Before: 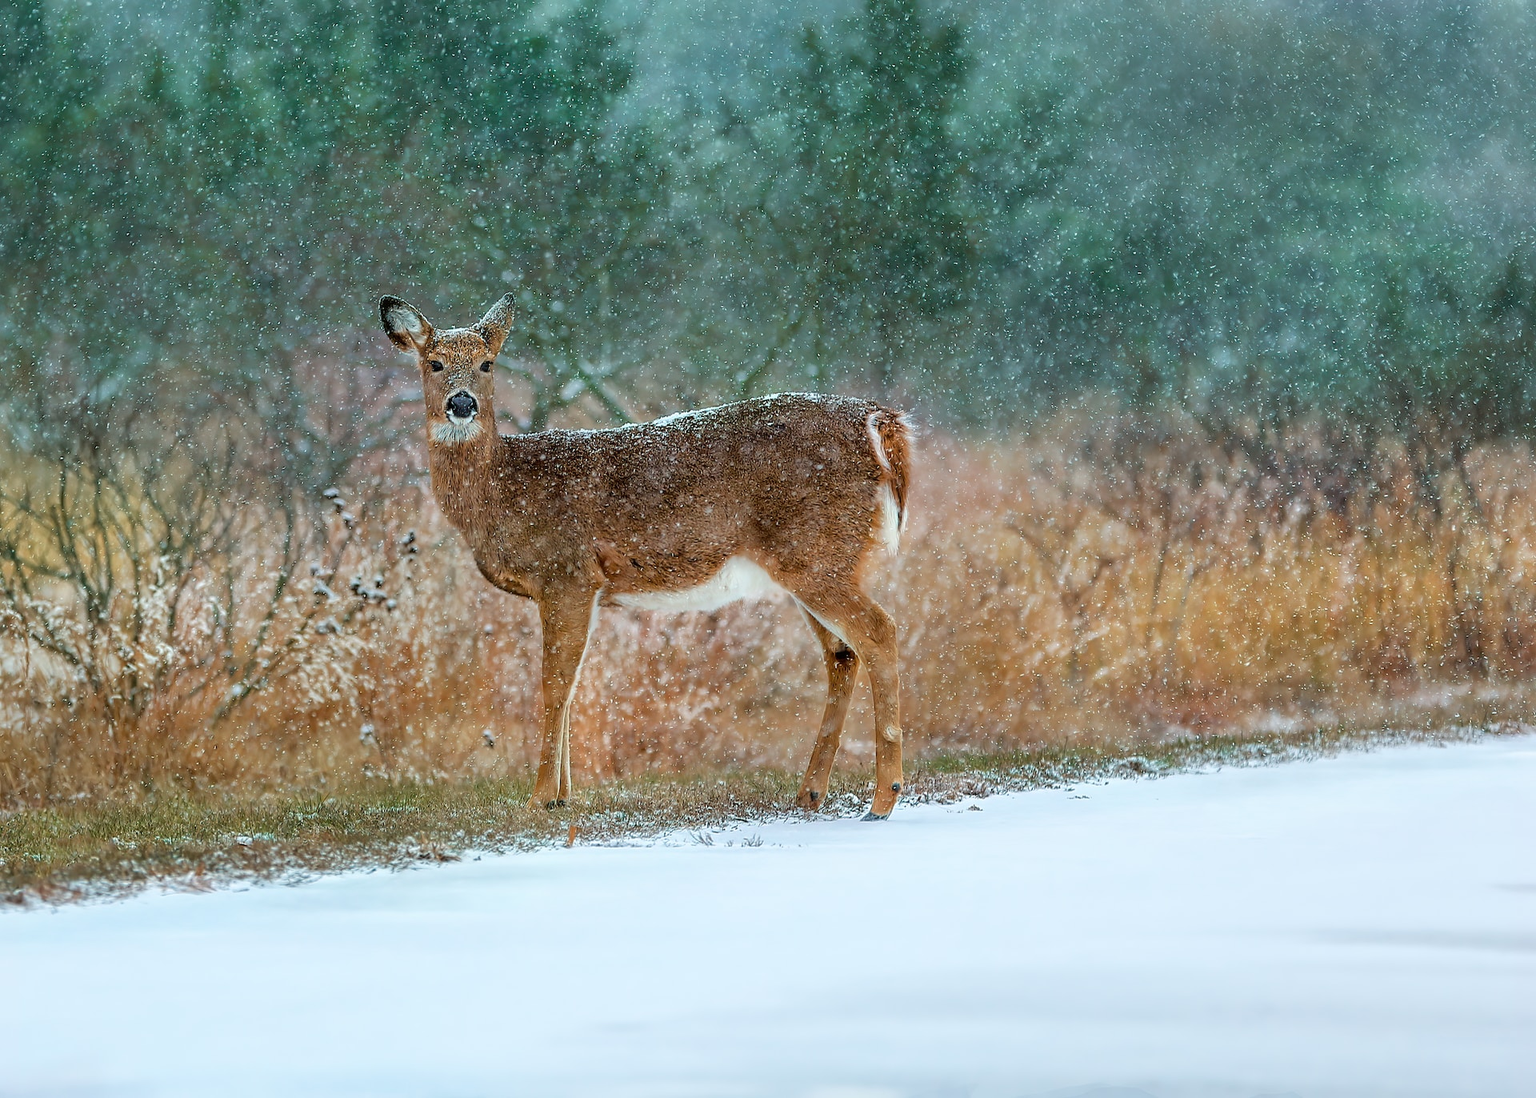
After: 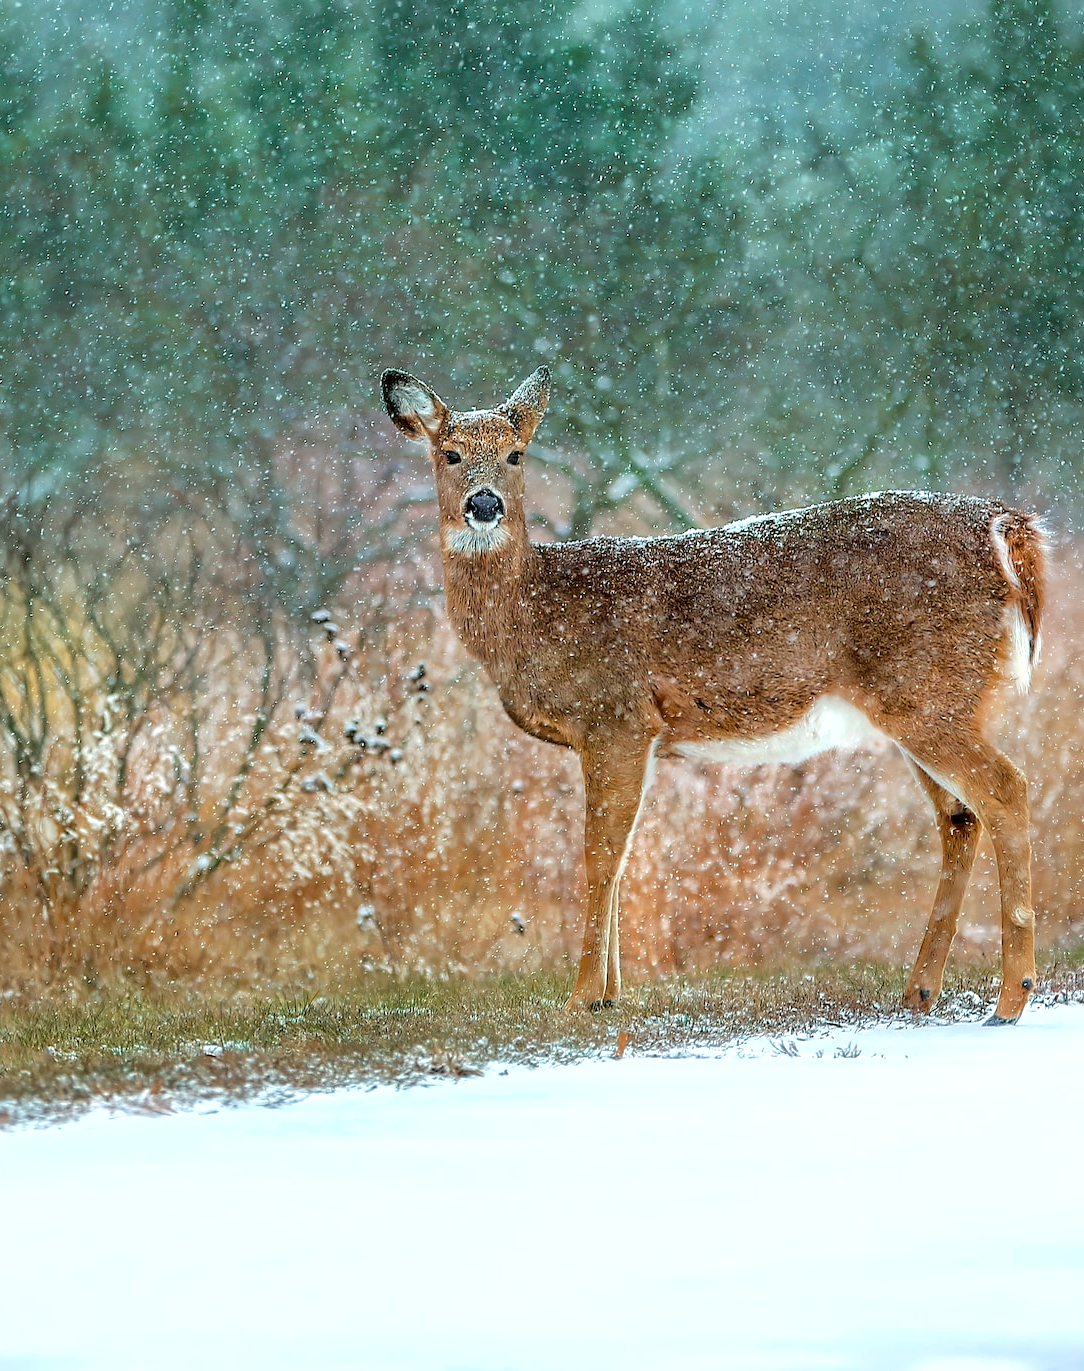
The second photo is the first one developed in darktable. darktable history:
exposure: black level correction 0.001, exposure 0.498 EV, compensate highlight preservation false
shadows and highlights: shadows -20.27, white point adjustment -1.89, highlights -35.12
crop: left 4.891%, right 38.603%
